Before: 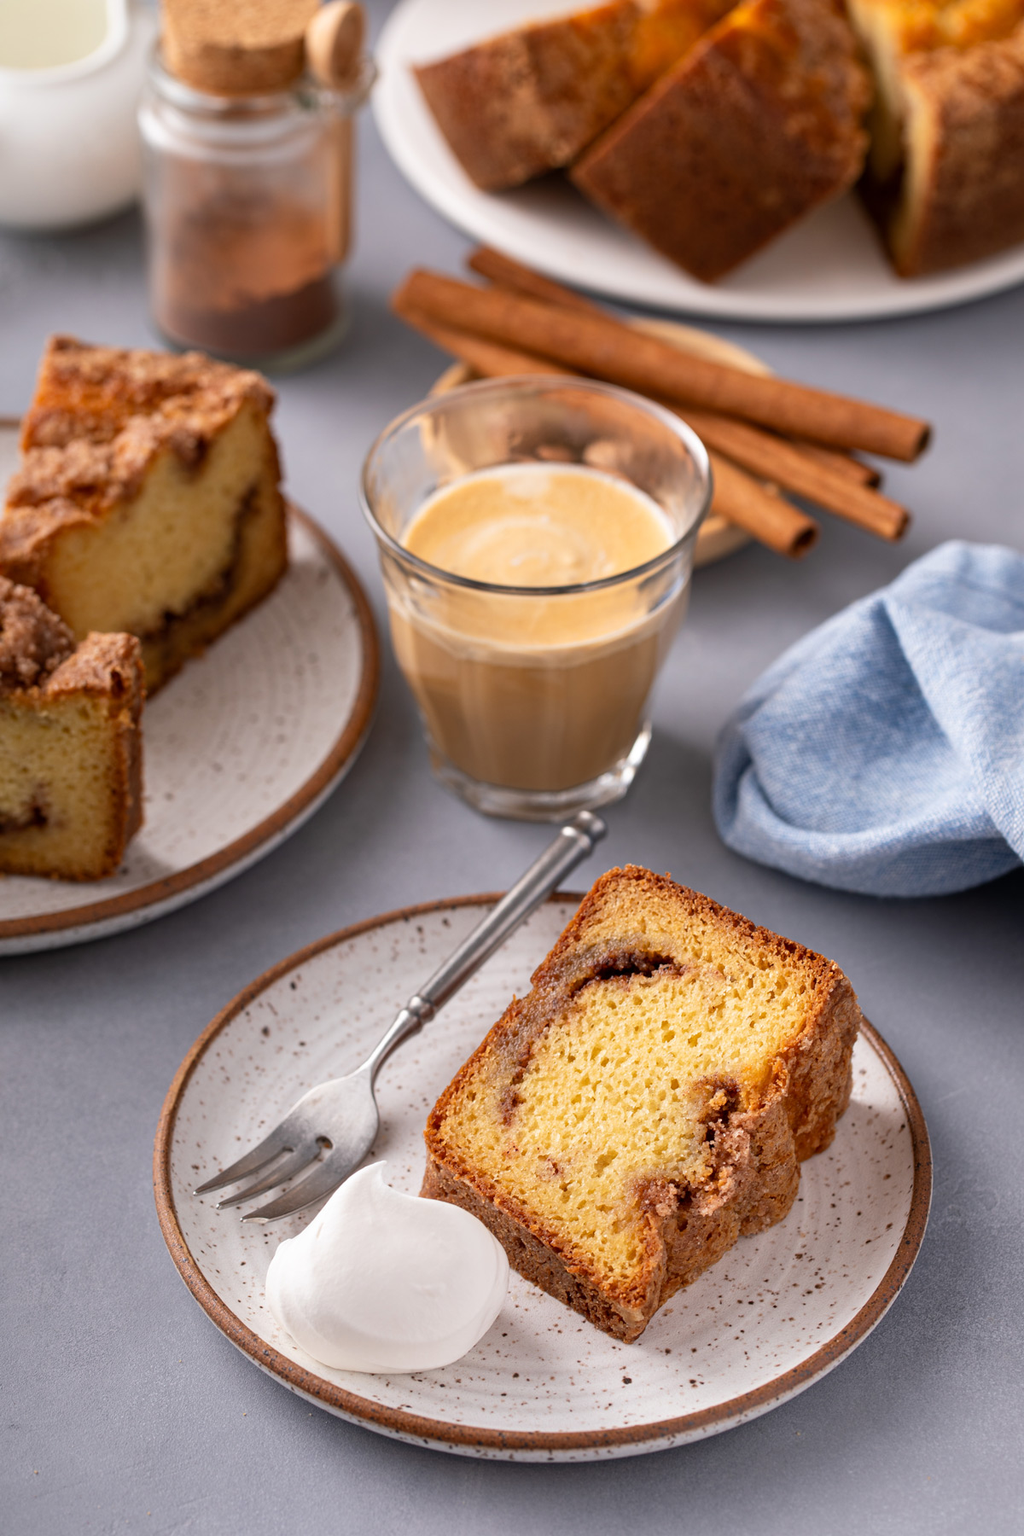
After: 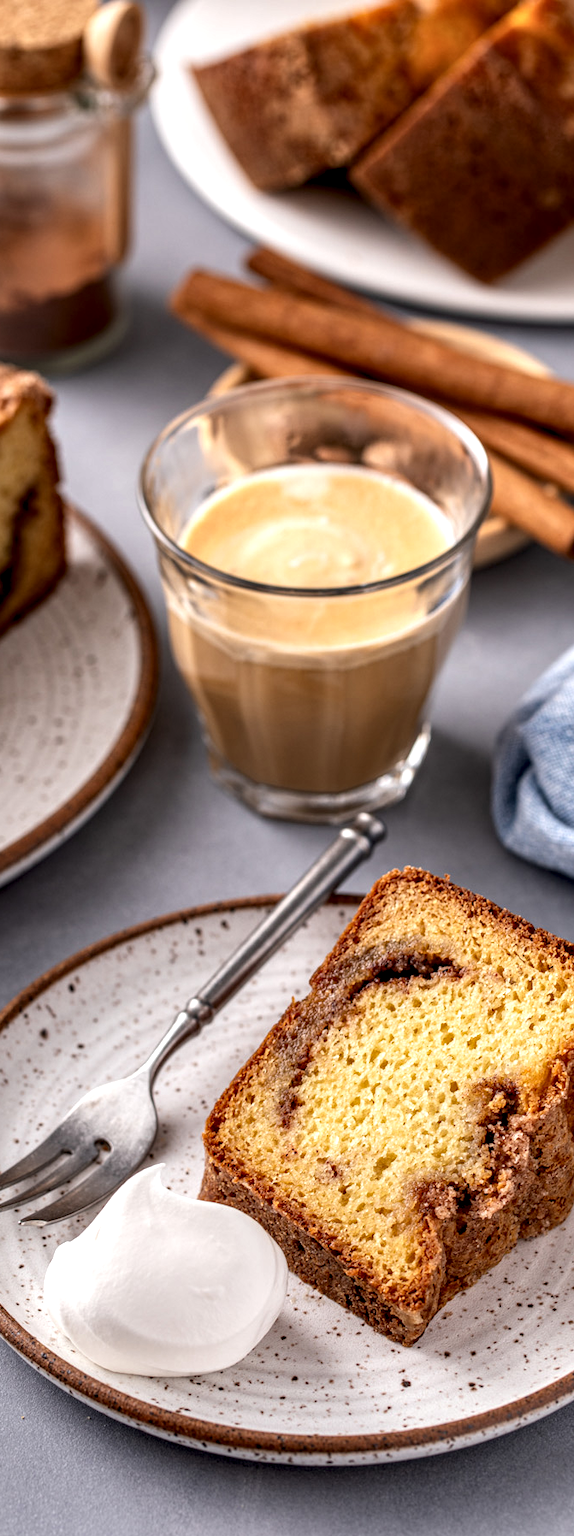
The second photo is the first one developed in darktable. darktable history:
crop: left 21.674%, right 22.086%
local contrast: highlights 0%, shadows 0%, detail 182%
